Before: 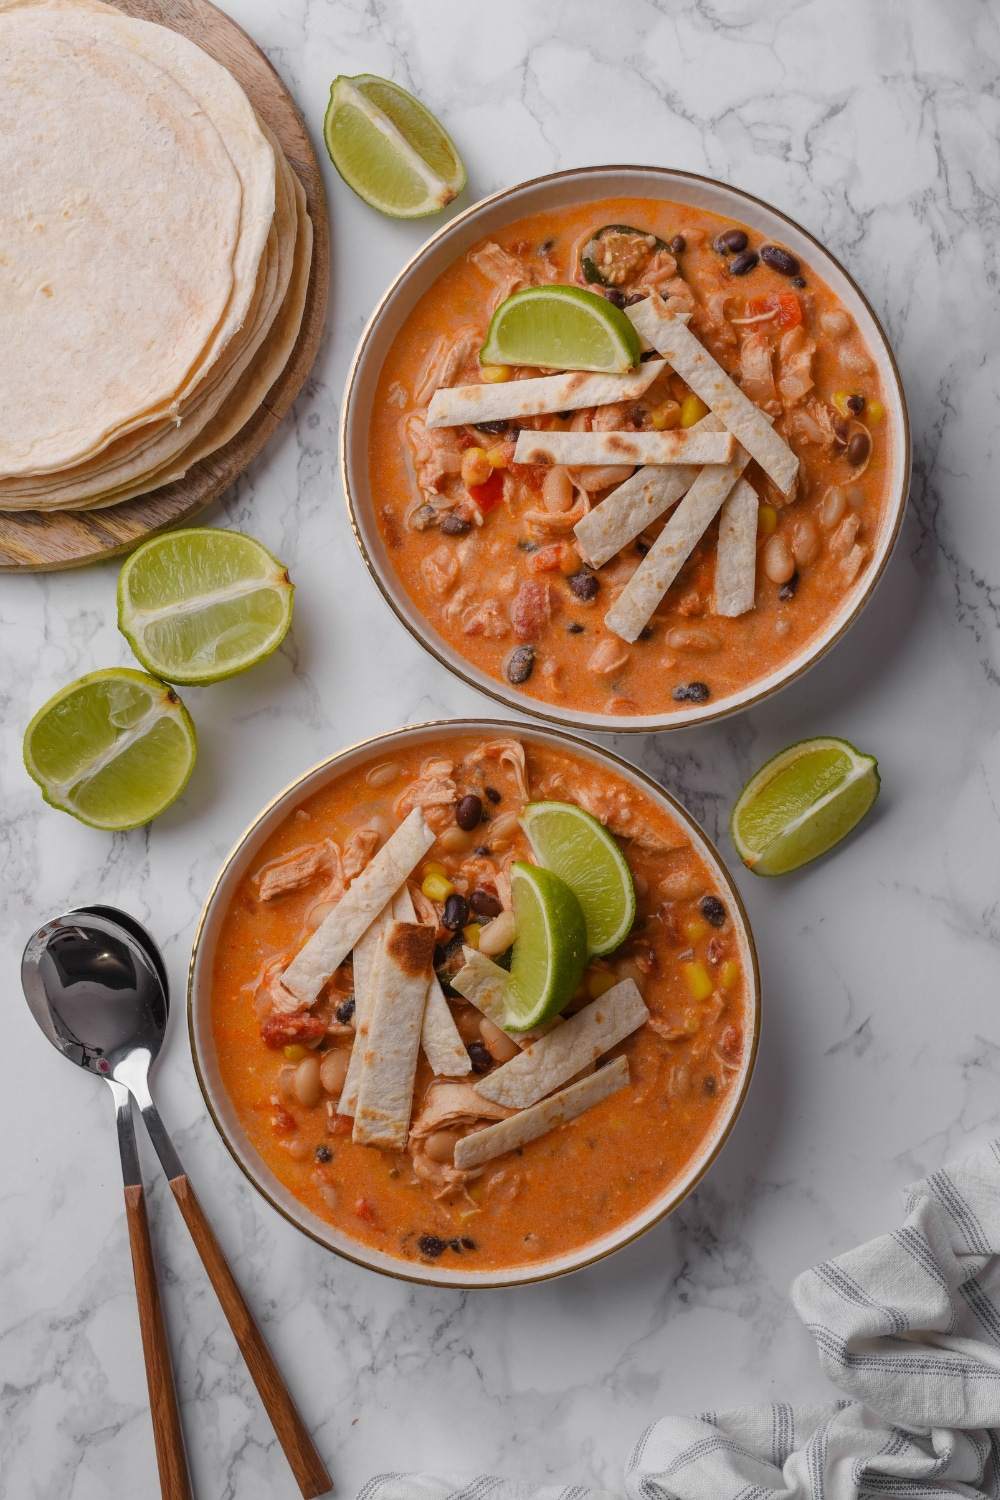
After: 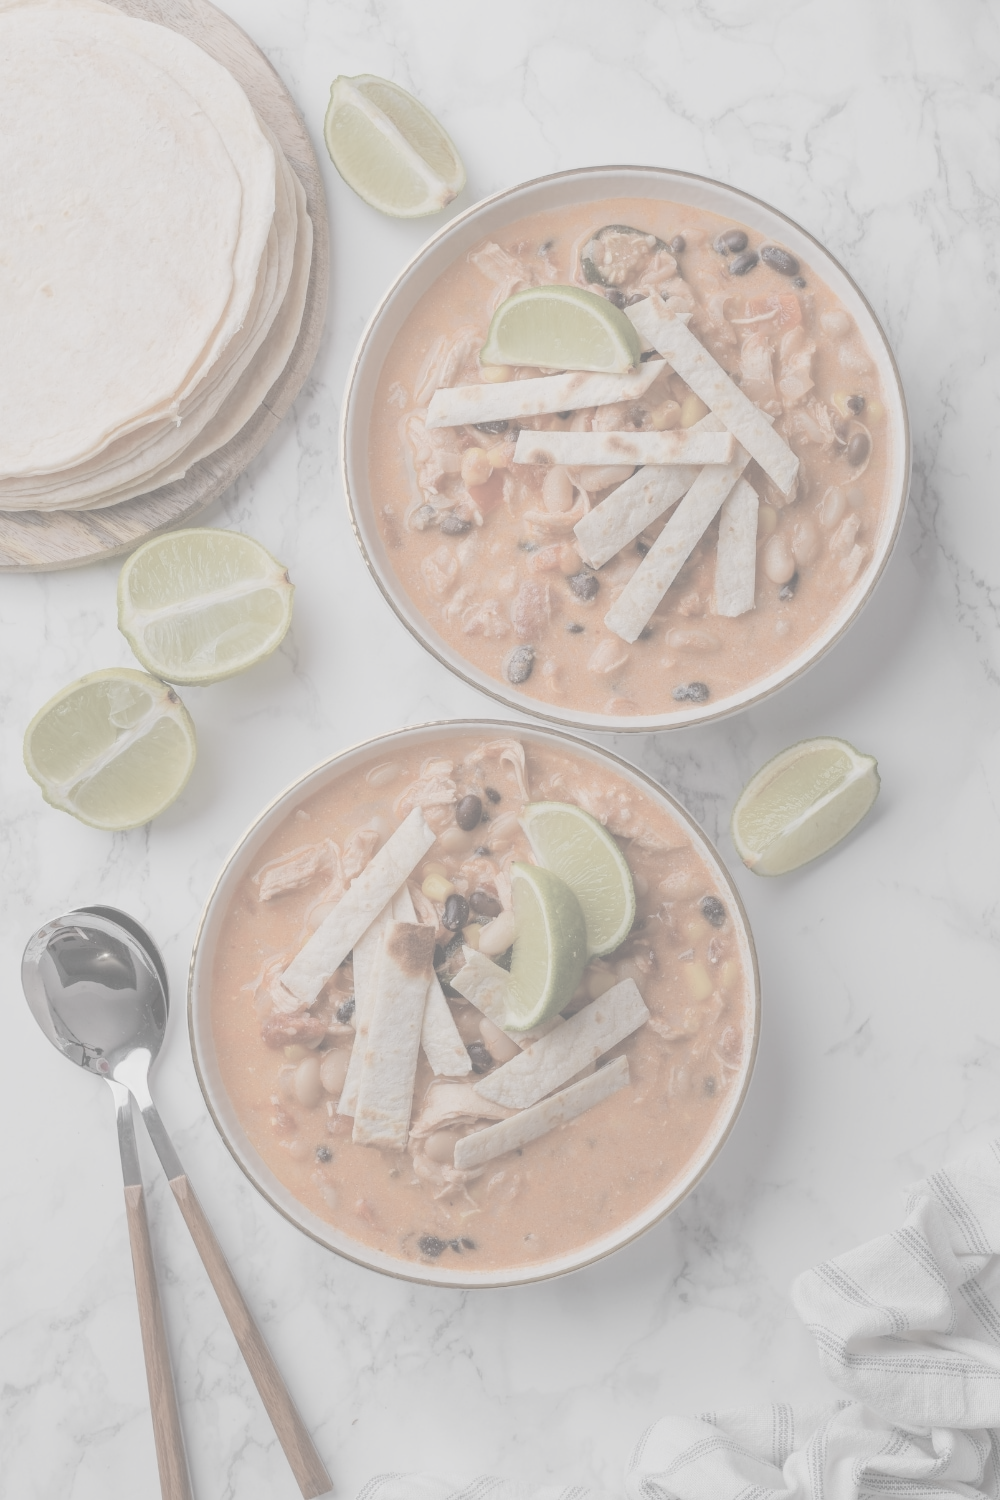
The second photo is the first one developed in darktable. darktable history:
contrast brightness saturation: contrast -0.309, brightness 0.768, saturation -0.768
